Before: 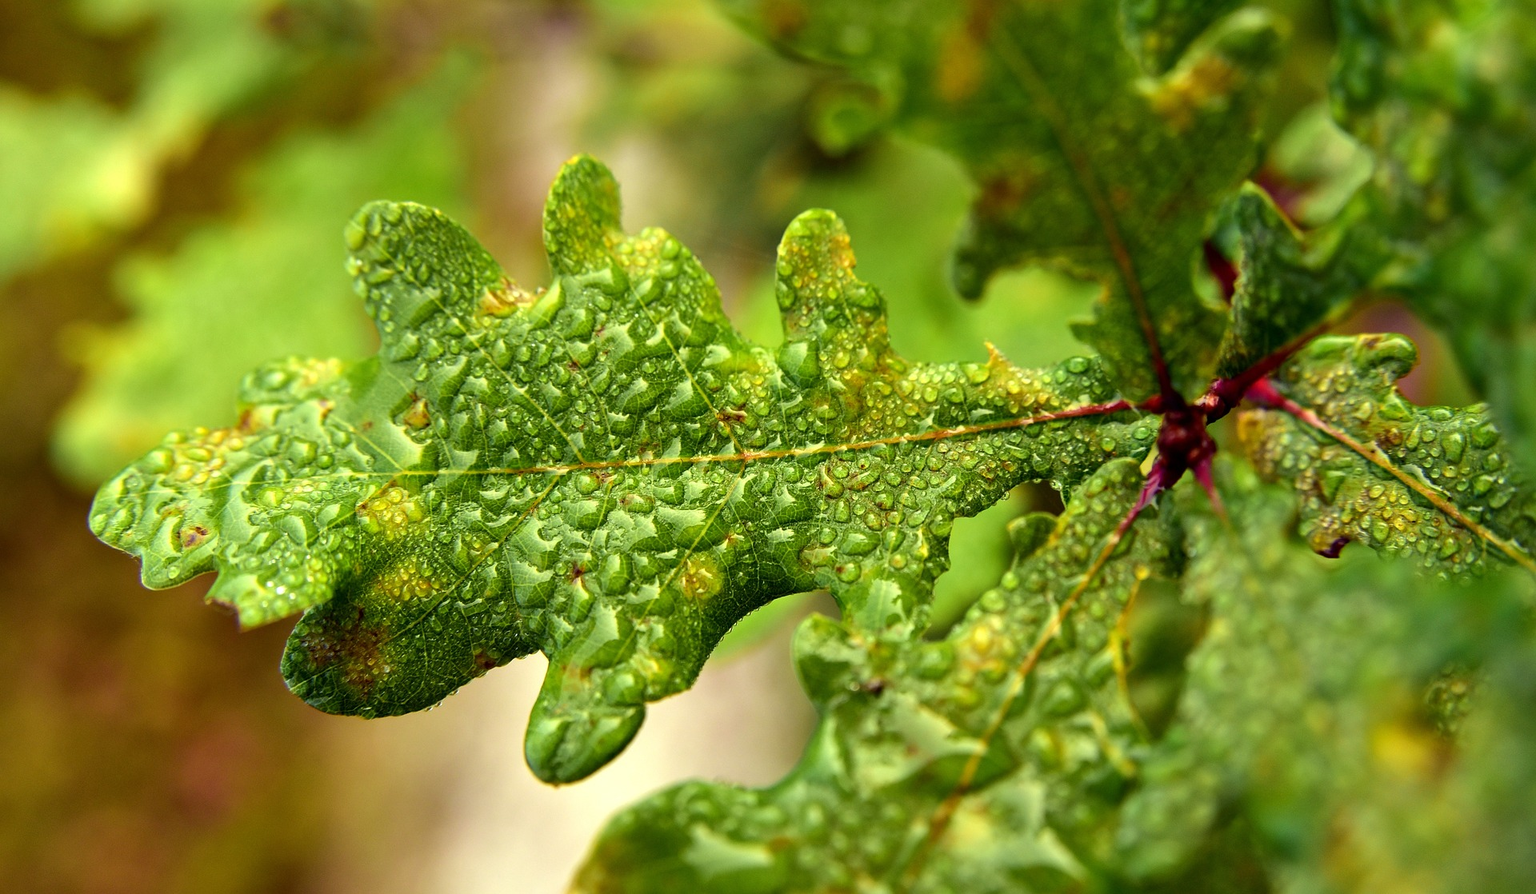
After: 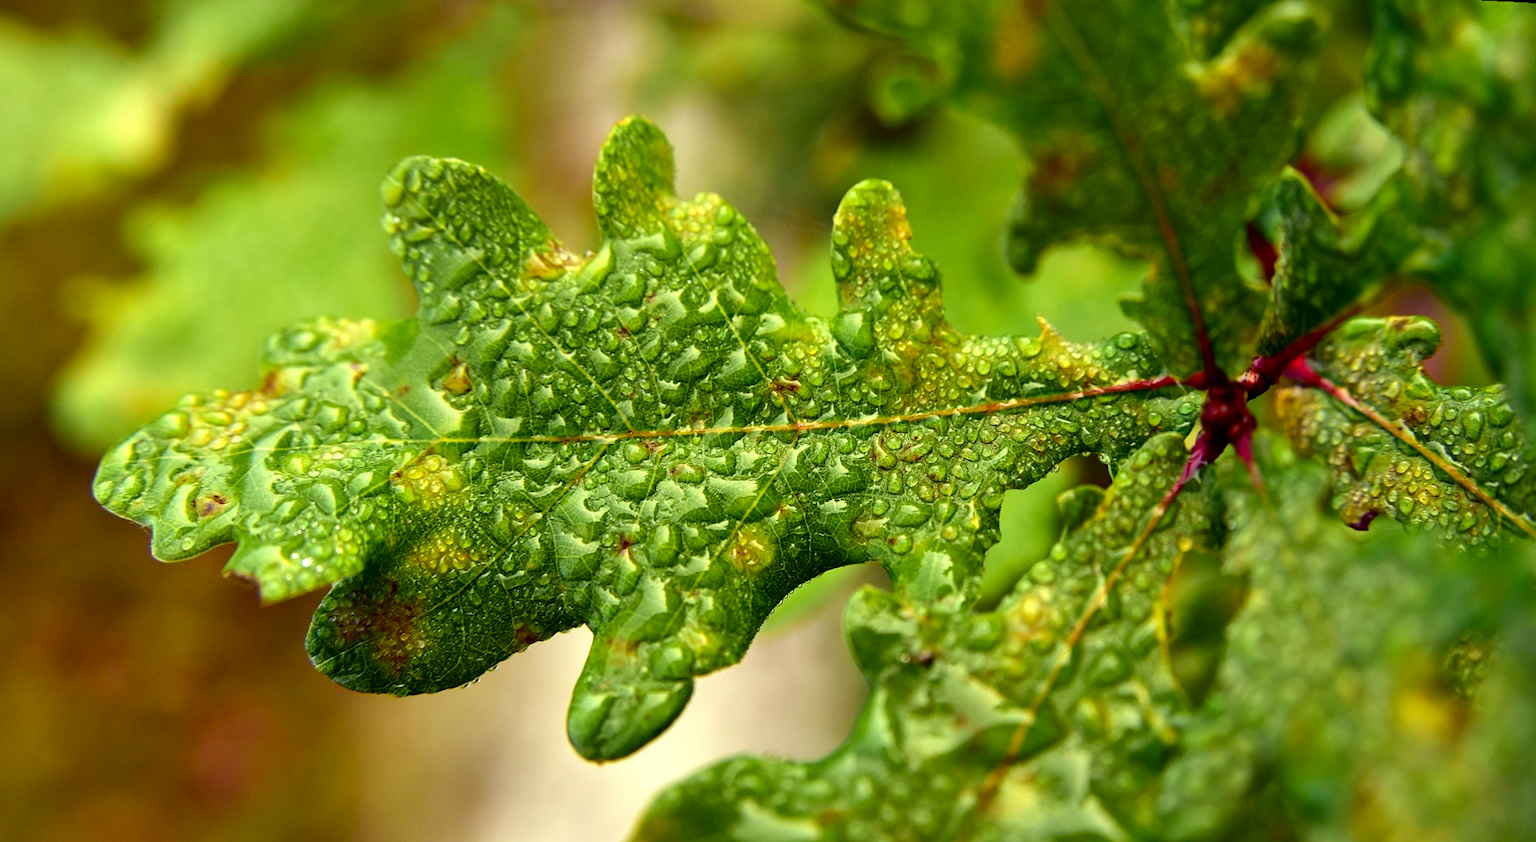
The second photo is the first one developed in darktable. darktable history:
rotate and perspective: rotation 0.679°, lens shift (horizontal) 0.136, crop left 0.009, crop right 0.991, crop top 0.078, crop bottom 0.95
contrast brightness saturation: brightness -0.09
levels: levels [0, 0.478, 1]
